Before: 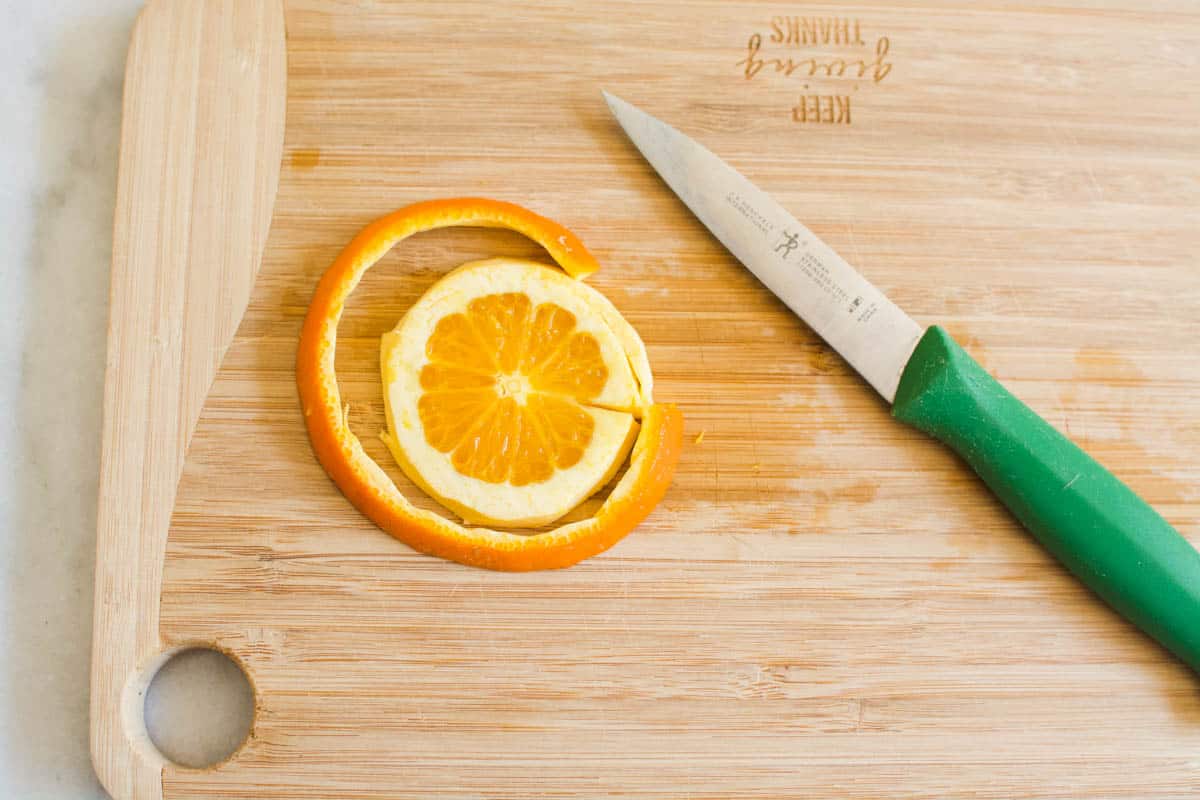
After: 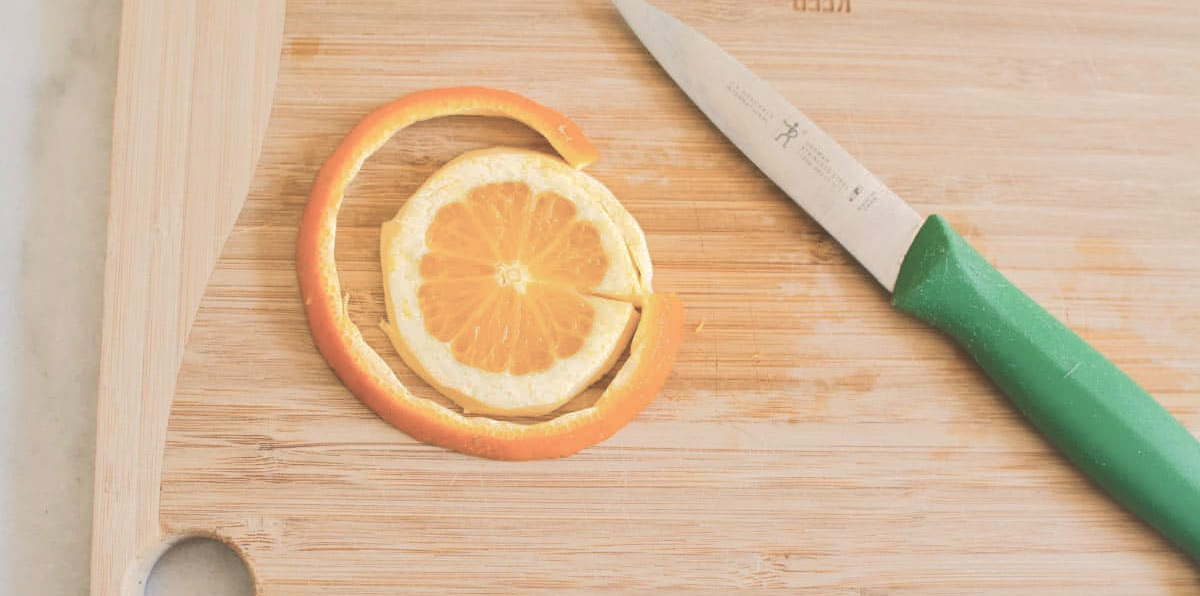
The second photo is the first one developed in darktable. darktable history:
color balance rgb: highlights gain › chroma 1.429%, highlights gain › hue 51.21°, perceptual saturation grading › global saturation -32.263%
local contrast: mode bilateral grid, contrast 20, coarseness 49, detail 119%, midtone range 0.2
tone curve: curves: ch0 [(0, 0) (0.003, 0.277) (0.011, 0.277) (0.025, 0.279) (0.044, 0.282) (0.069, 0.286) (0.1, 0.289) (0.136, 0.294) (0.177, 0.318) (0.224, 0.345) (0.277, 0.379) (0.335, 0.425) (0.399, 0.481) (0.468, 0.542) (0.543, 0.594) (0.623, 0.662) (0.709, 0.731) (0.801, 0.792) (0.898, 0.851) (1, 1)], color space Lab, independent channels, preserve colors none
tone equalizer: on, module defaults
crop: top 13.985%, bottom 11.454%
